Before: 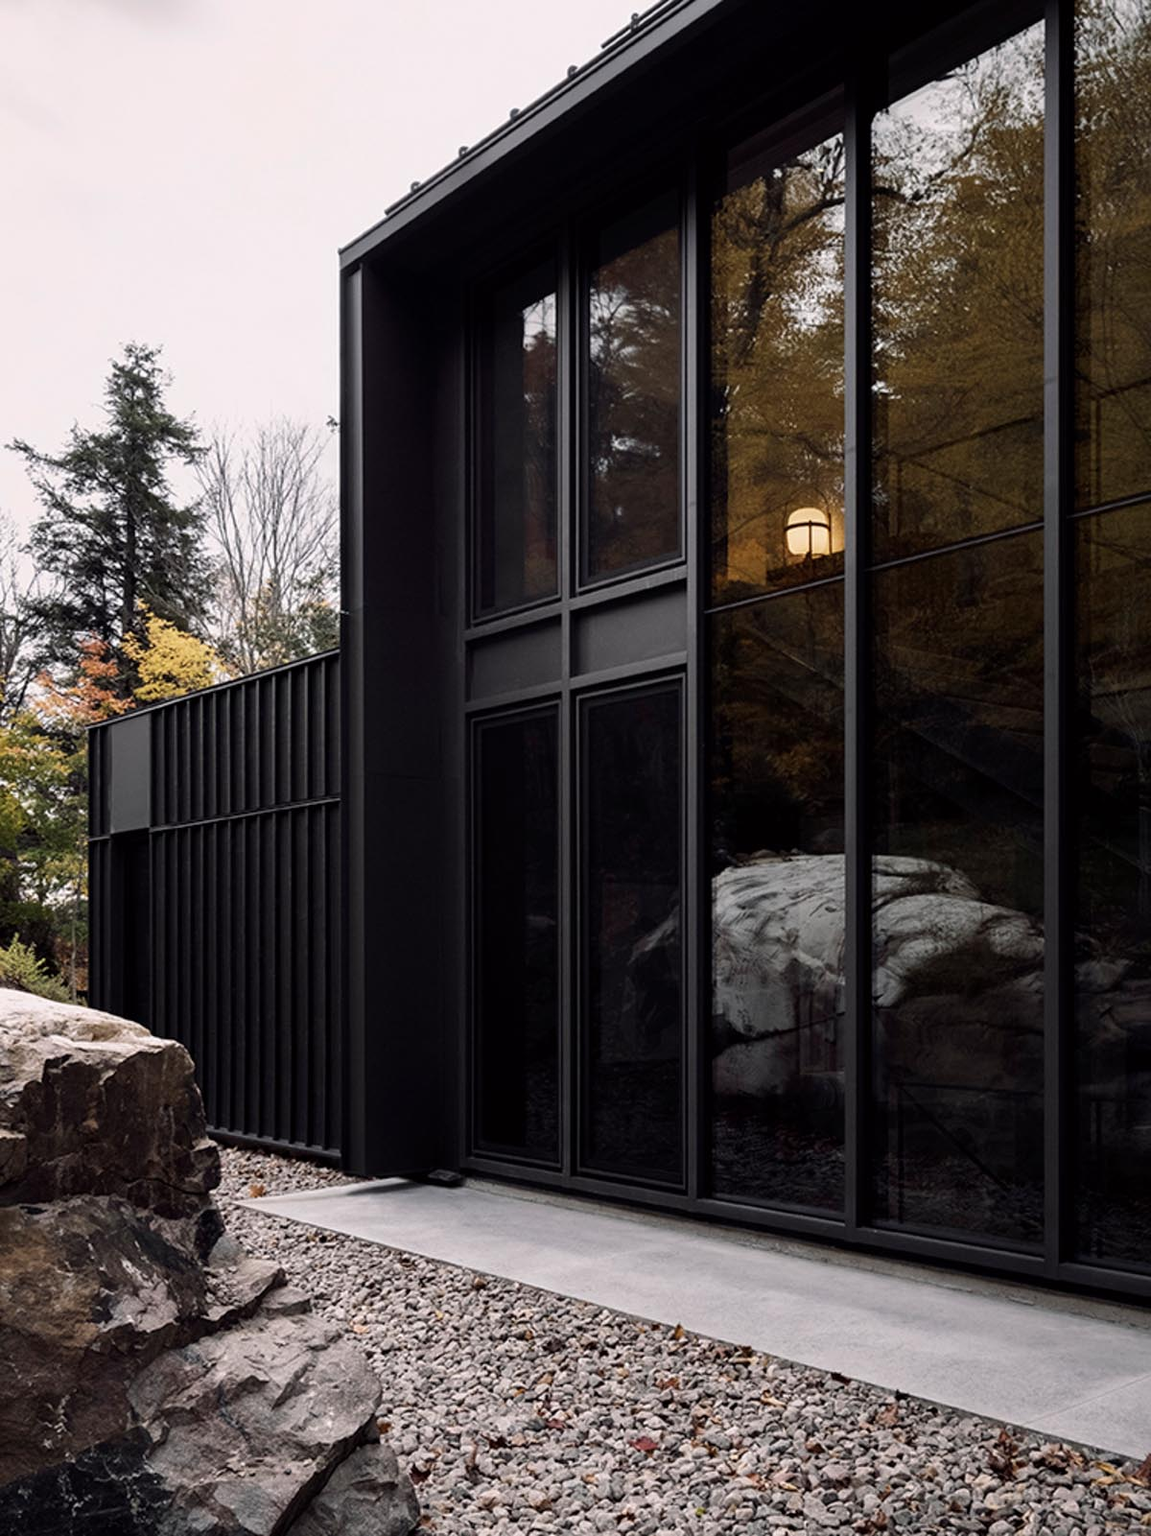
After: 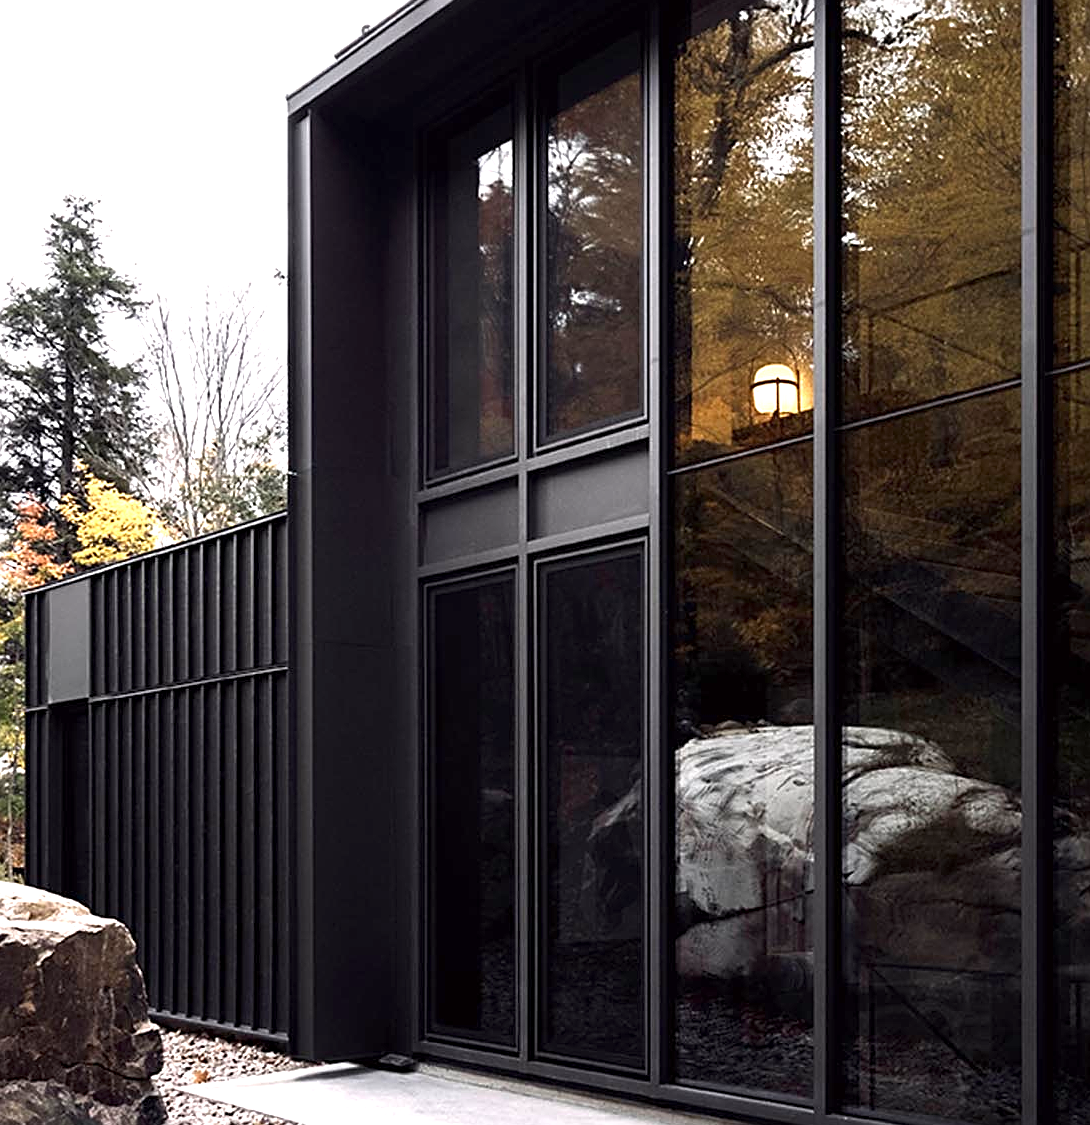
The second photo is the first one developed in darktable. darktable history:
exposure: exposure 1.2 EV, compensate highlight preservation false
crop: left 5.596%, top 10.314%, right 3.534%, bottom 19.395%
sharpen: on, module defaults
